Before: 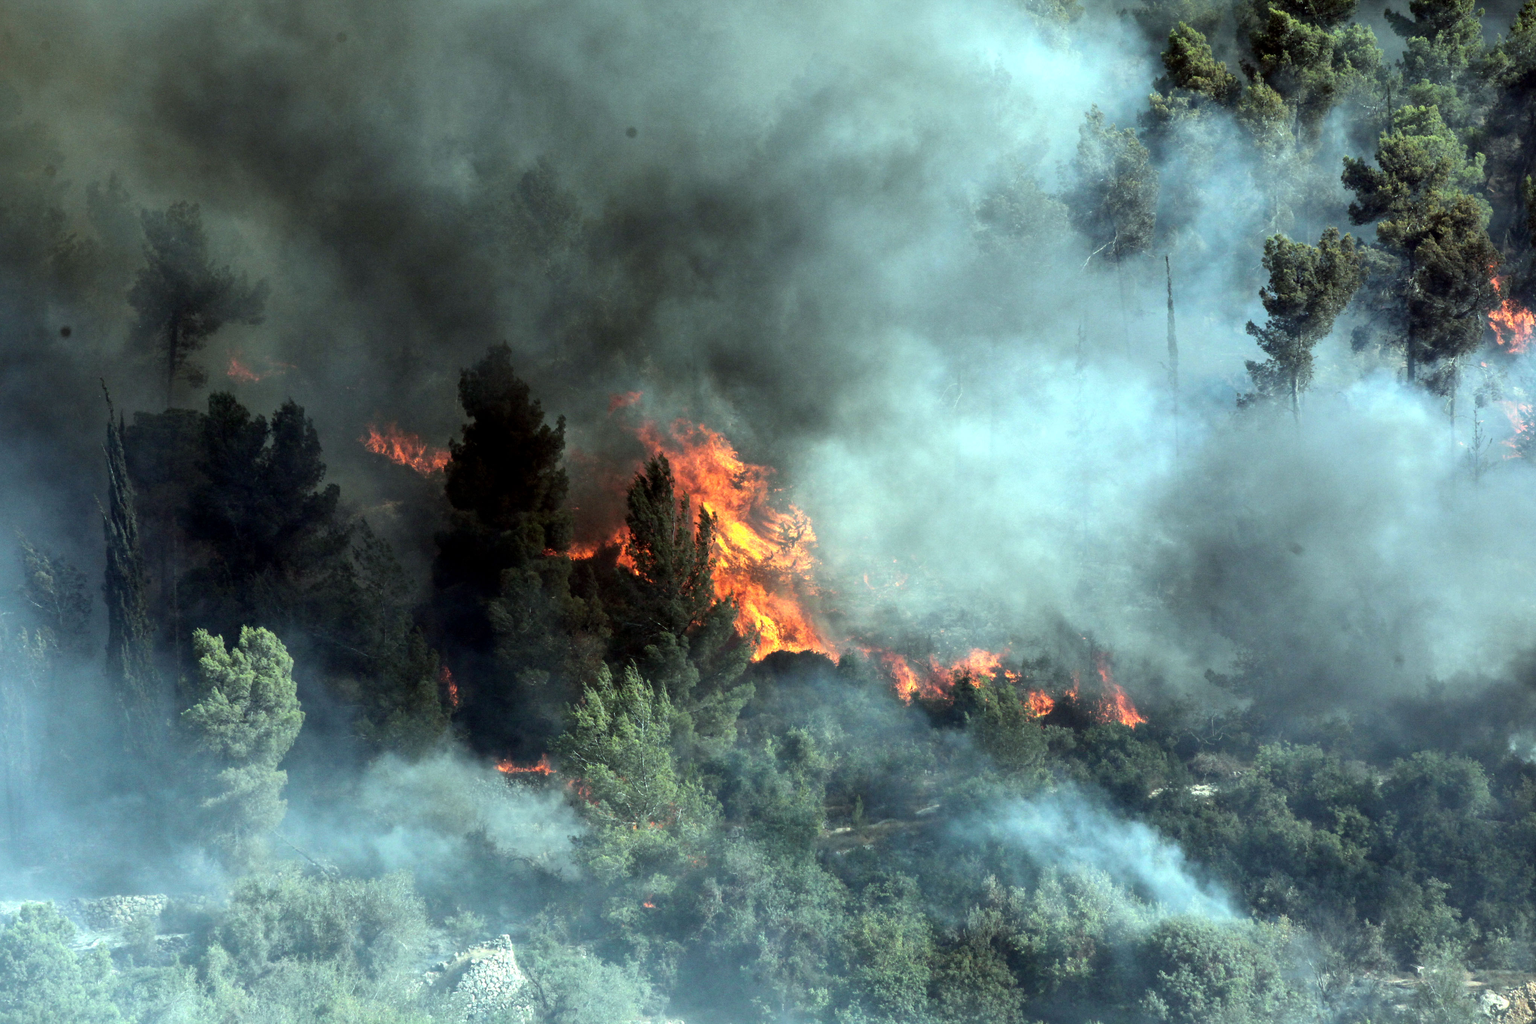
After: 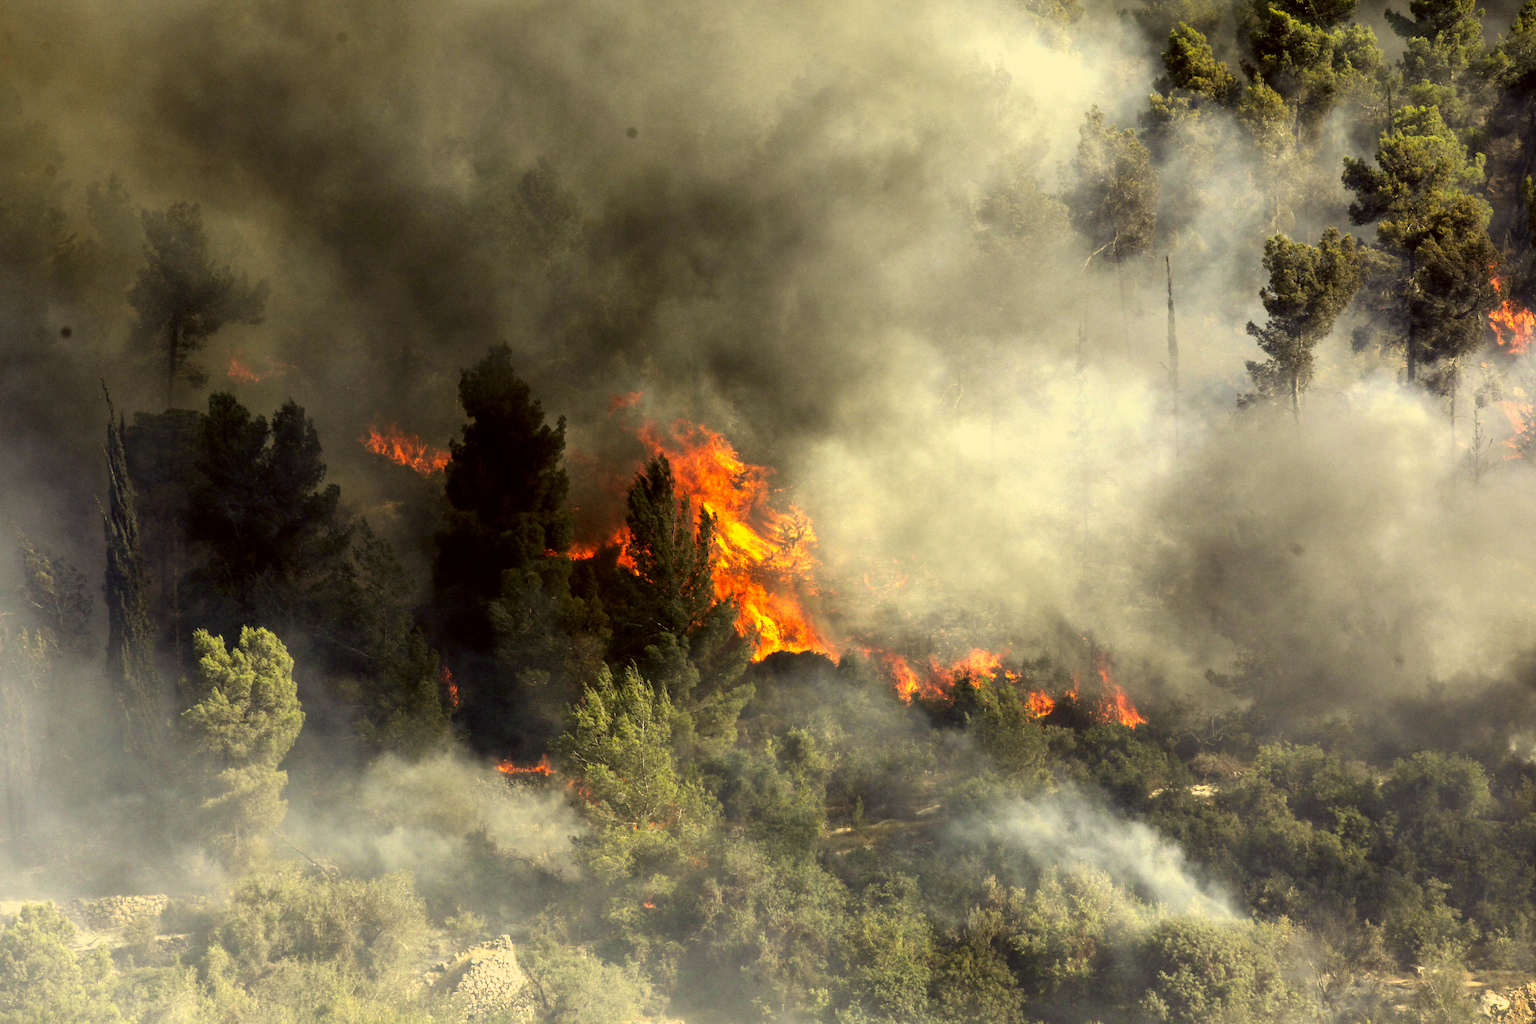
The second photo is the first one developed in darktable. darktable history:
color correction: highlights a* 18.42, highlights b* 35.75, shadows a* 1.7, shadows b* 6.34, saturation 1.04
